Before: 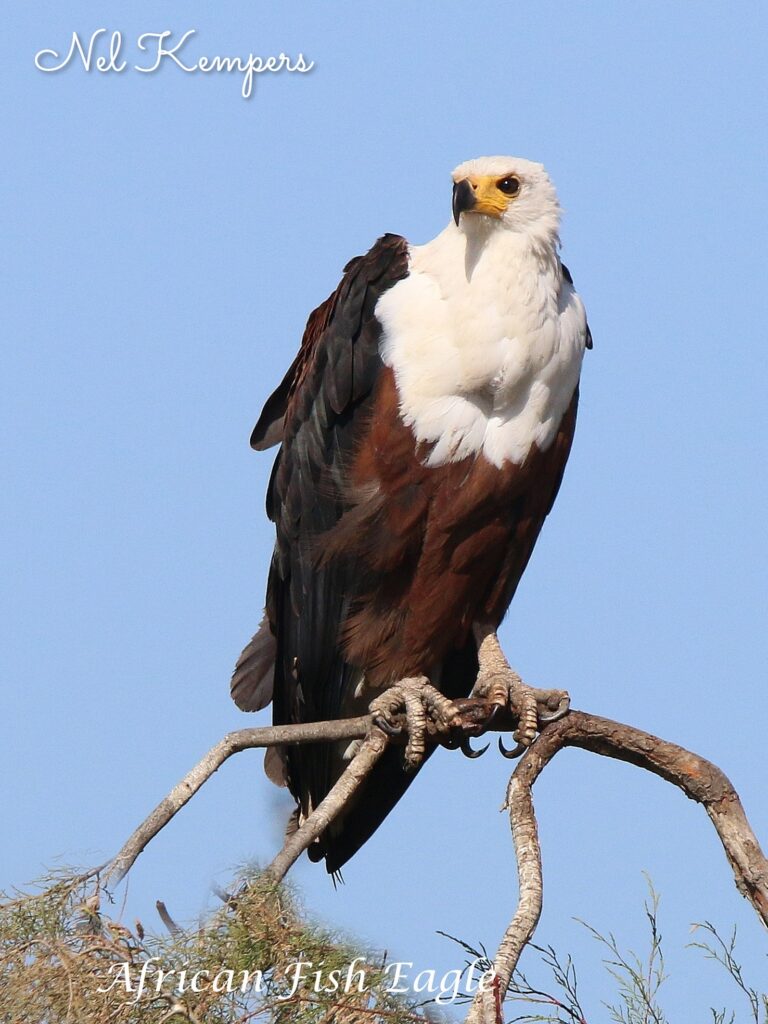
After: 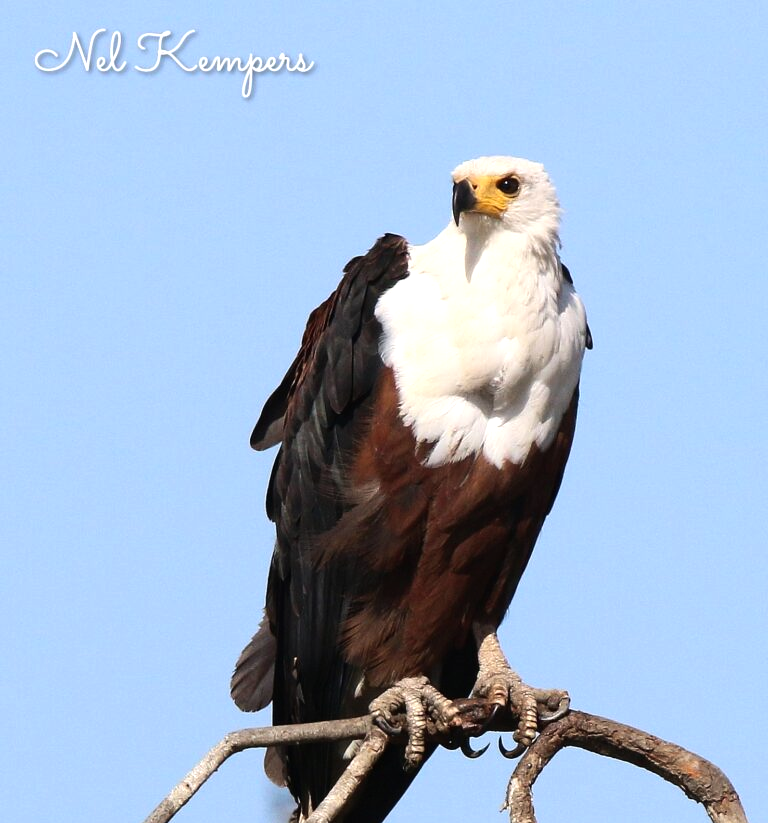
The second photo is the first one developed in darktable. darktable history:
crop: bottom 19.598%
tone equalizer: -8 EV -0.454 EV, -7 EV -0.425 EV, -6 EV -0.324 EV, -5 EV -0.222 EV, -3 EV 0.196 EV, -2 EV 0.308 EV, -1 EV 0.399 EV, +0 EV 0.43 EV, edges refinement/feathering 500, mask exposure compensation -1.57 EV, preserve details no
